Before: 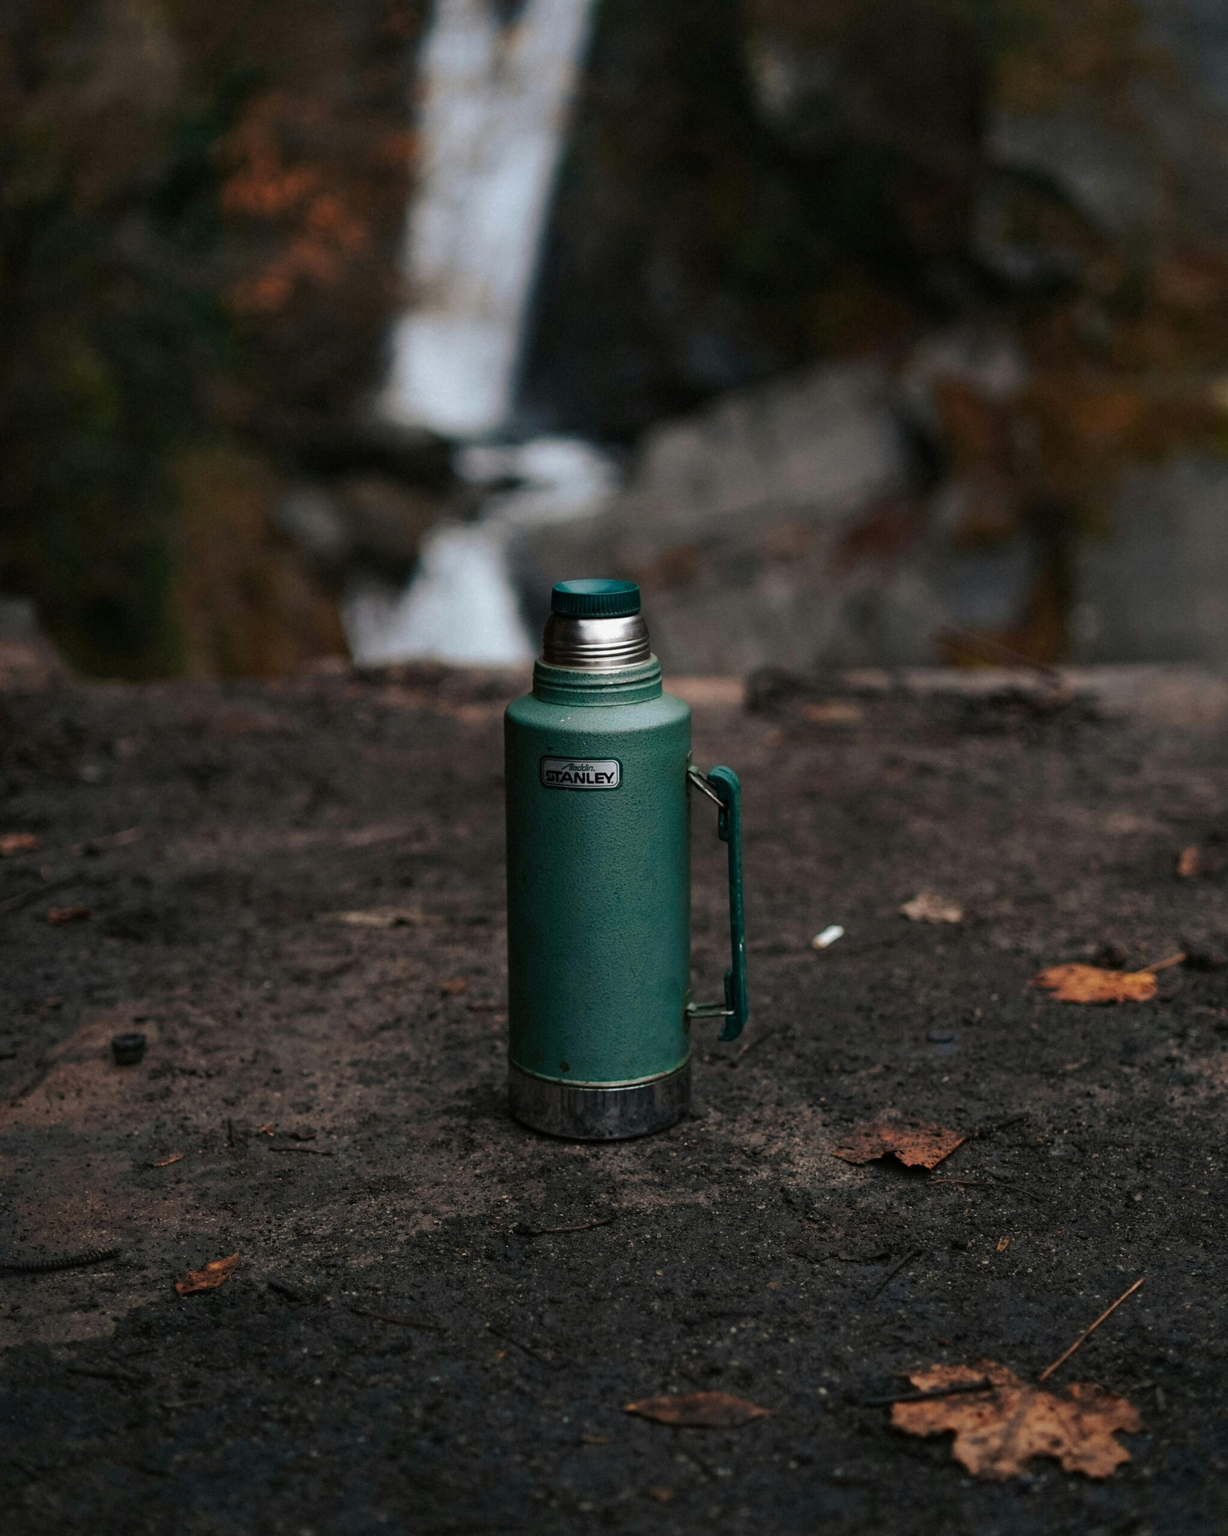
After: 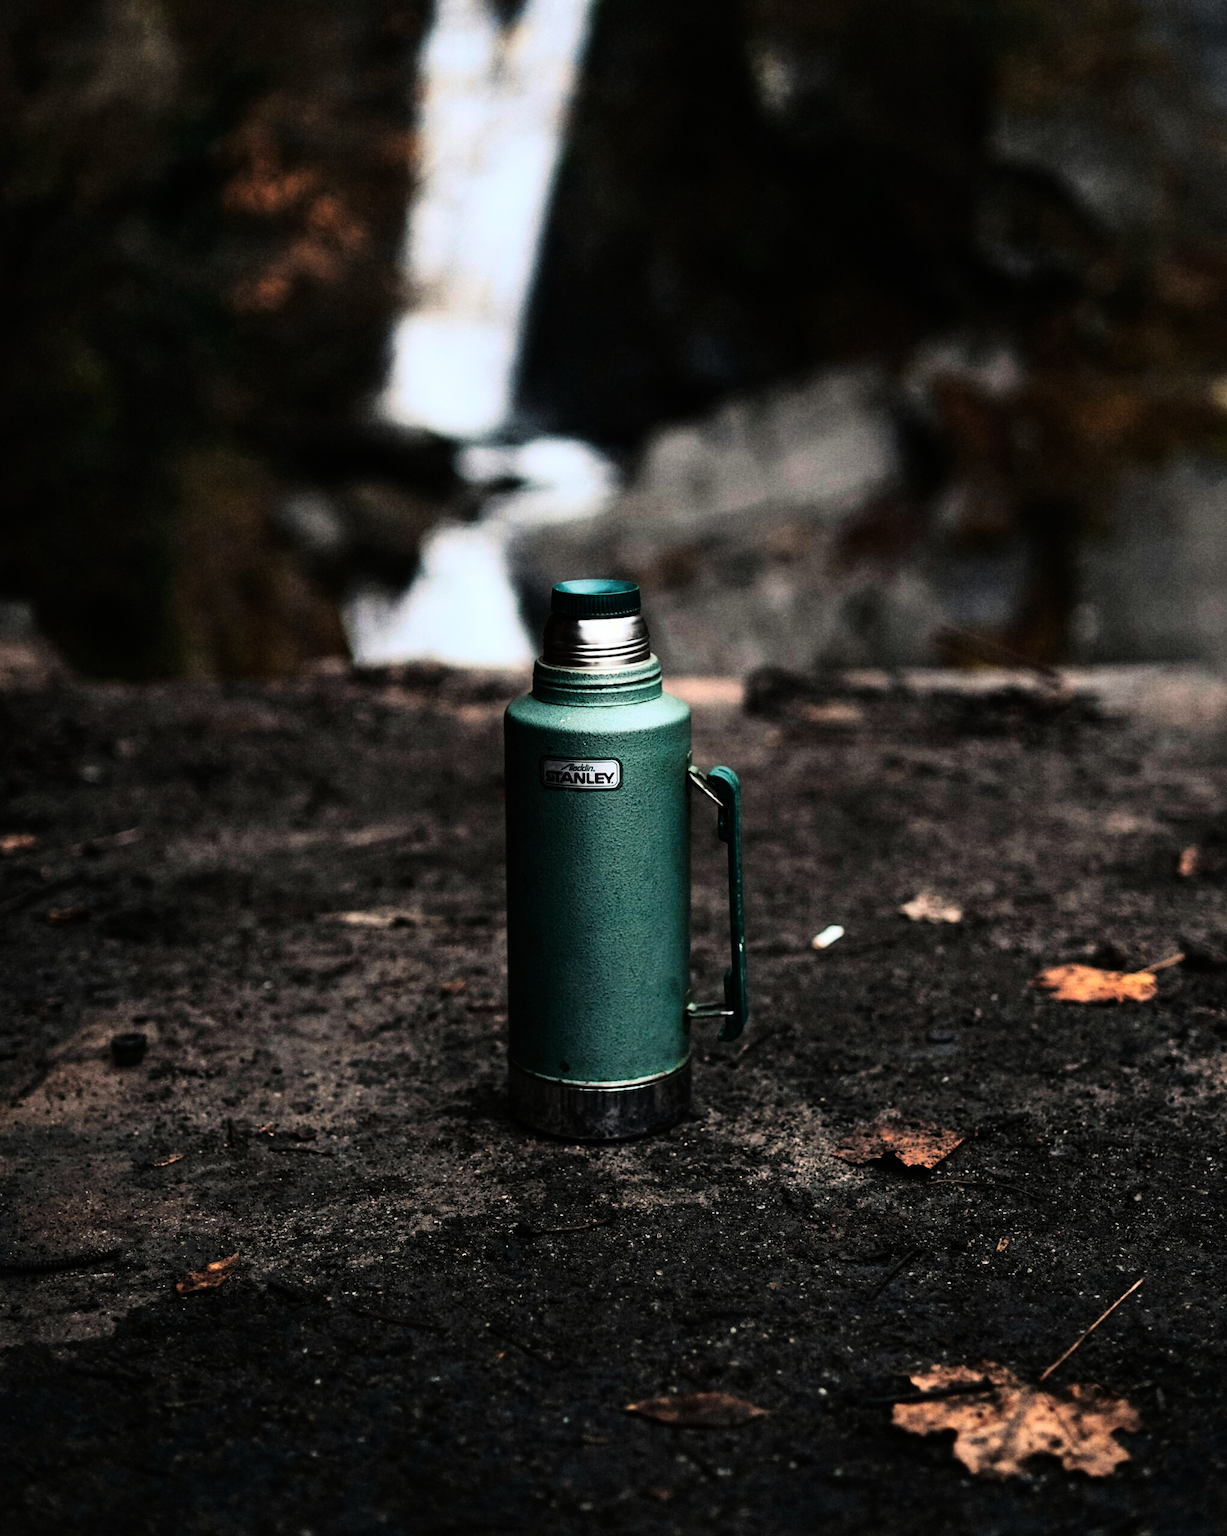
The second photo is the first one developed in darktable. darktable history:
rgb curve: curves: ch0 [(0, 0) (0.21, 0.15) (0.24, 0.21) (0.5, 0.75) (0.75, 0.96) (0.89, 0.99) (1, 1)]; ch1 [(0, 0.02) (0.21, 0.13) (0.25, 0.2) (0.5, 0.67) (0.75, 0.9) (0.89, 0.97) (1, 1)]; ch2 [(0, 0.02) (0.21, 0.13) (0.25, 0.2) (0.5, 0.67) (0.75, 0.9) (0.89, 0.97) (1, 1)], compensate middle gray true
contrast brightness saturation: saturation -0.05
